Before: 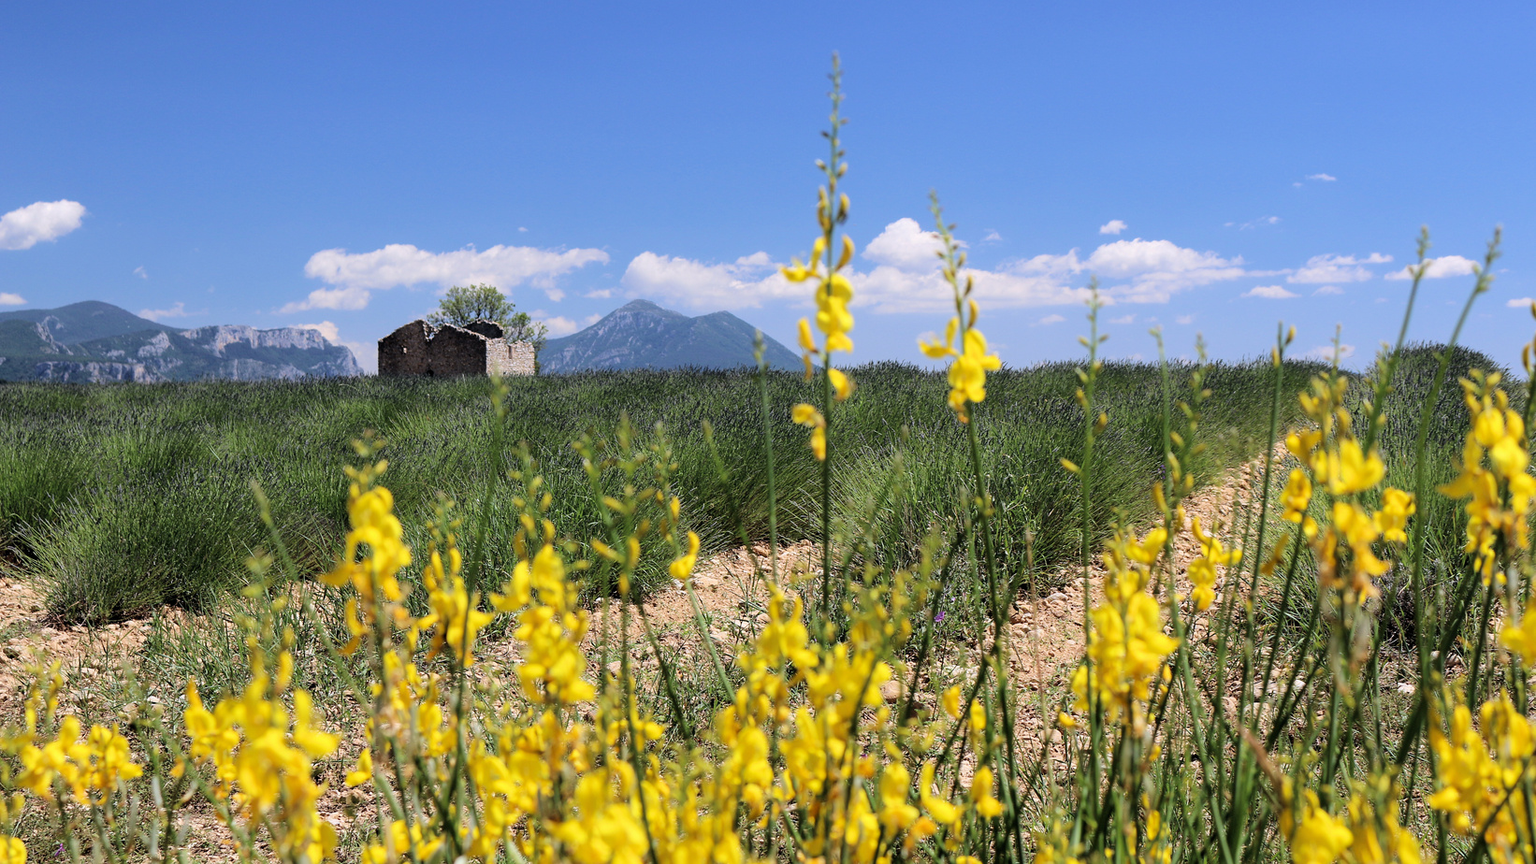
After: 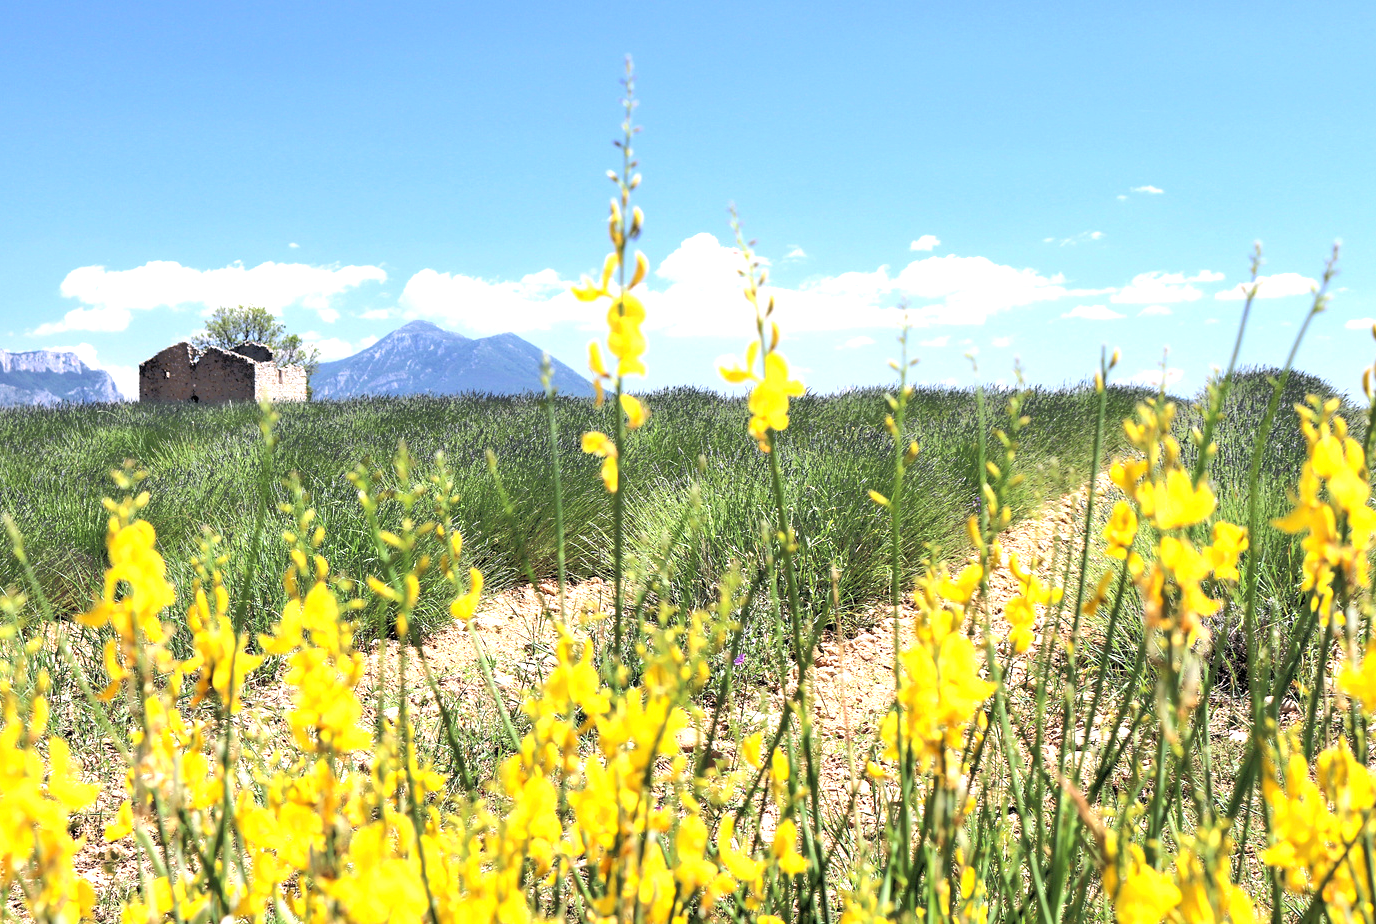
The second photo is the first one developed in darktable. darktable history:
exposure: black level correction 0, exposure 1.173 EV, compensate exposure bias true, compensate highlight preservation false
crop: left 16.145%
tone equalizer: -8 EV -0.528 EV, -7 EV -0.319 EV, -6 EV -0.083 EV, -5 EV 0.413 EV, -4 EV 0.985 EV, -3 EV 0.791 EV, -2 EV -0.01 EV, -1 EV 0.14 EV, +0 EV -0.012 EV, smoothing 1
